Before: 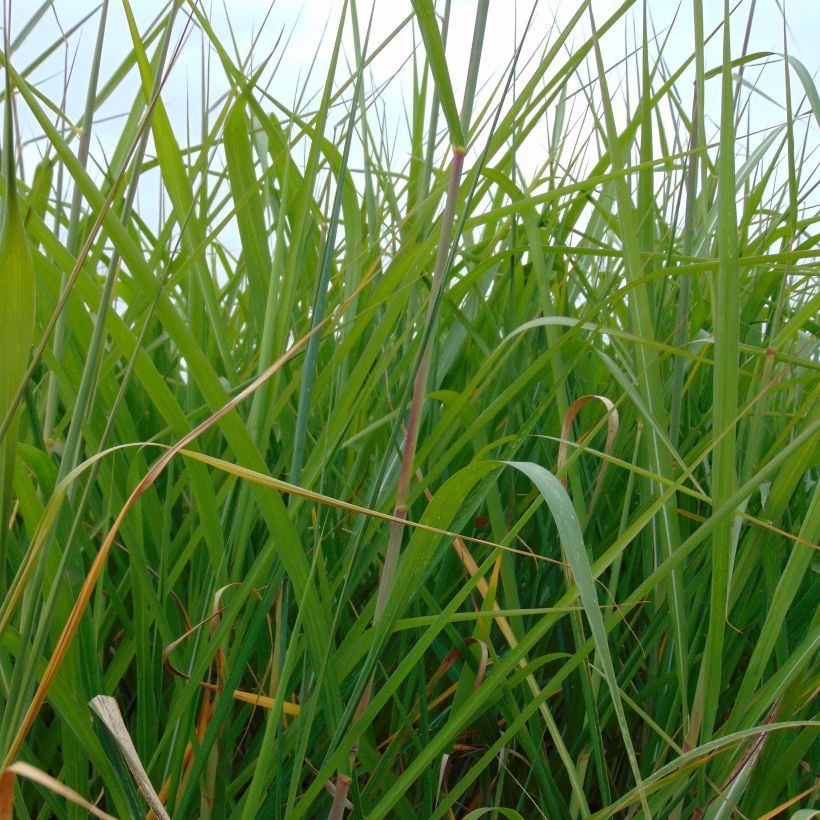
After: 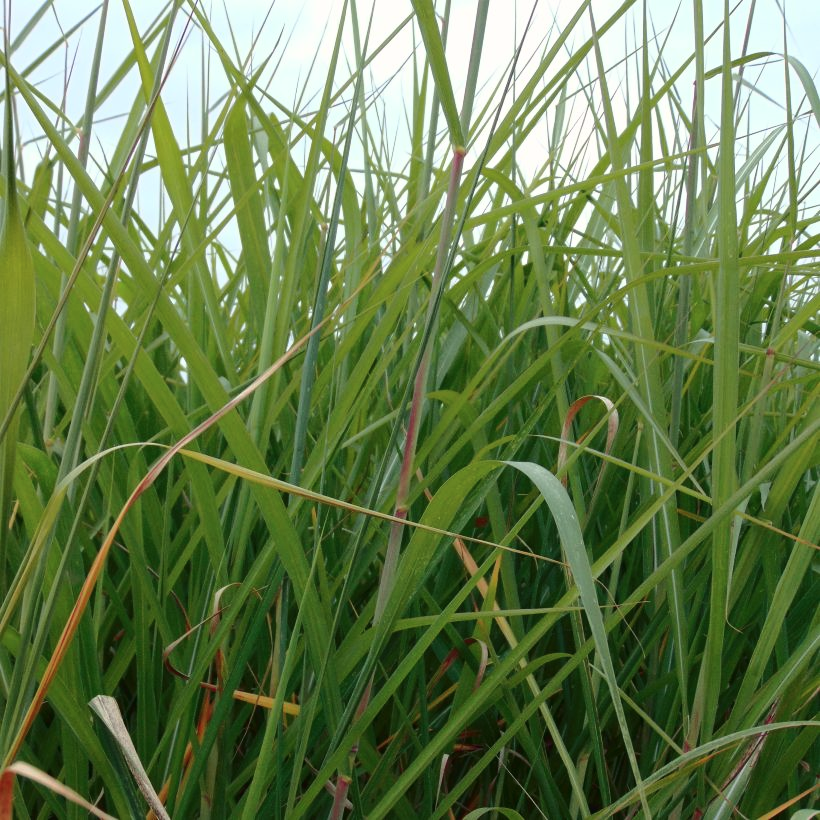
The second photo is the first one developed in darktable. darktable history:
tone curve: curves: ch0 [(0, 0.021) (0.059, 0.053) (0.212, 0.18) (0.337, 0.304) (0.495, 0.505) (0.725, 0.731) (0.89, 0.919) (1, 1)]; ch1 [(0, 0) (0.094, 0.081) (0.285, 0.299) (0.413, 0.43) (0.479, 0.475) (0.54, 0.55) (0.615, 0.65) (0.683, 0.688) (1, 1)]; ch2 [(0, 0) (0.257, 0.217) (0.434, 0.434) (0.498, 0.507) (0.599, 0.578) (1, 1)], color space Lab, independent channels, preserve colors none
white balance: emerald 1
